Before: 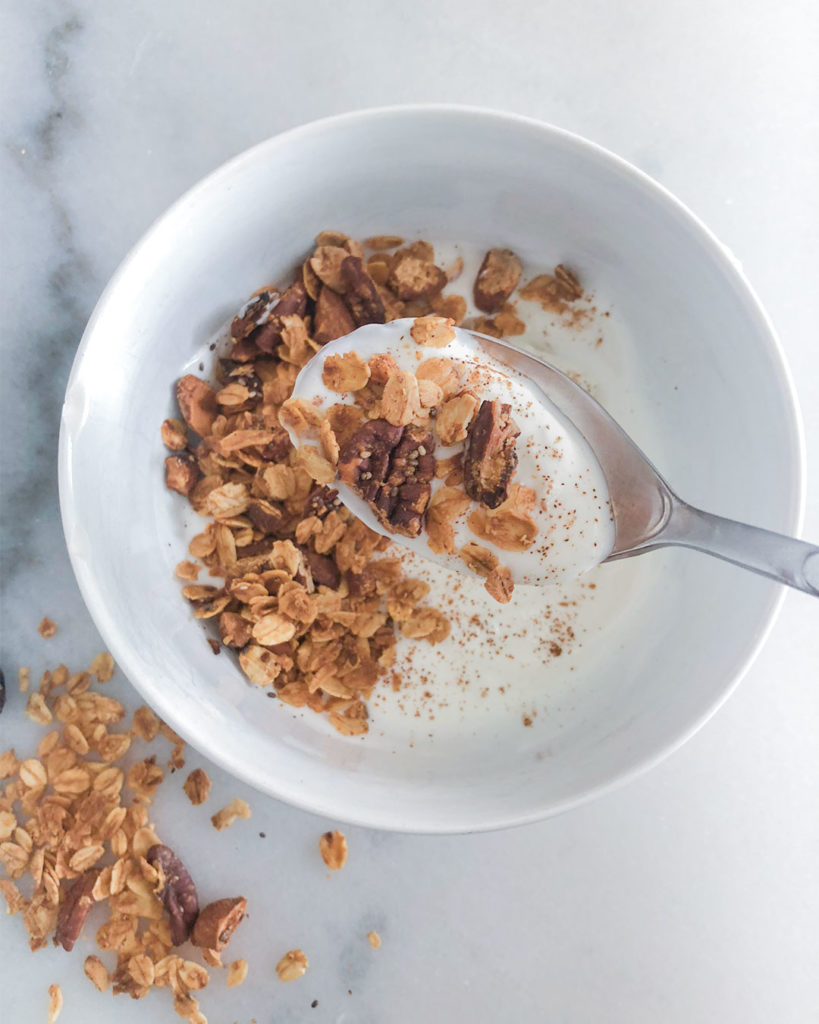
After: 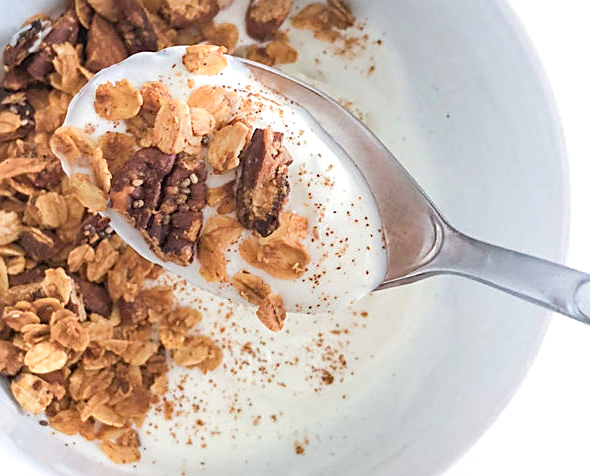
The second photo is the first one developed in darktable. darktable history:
crop and rotate: left 27.88%, top 26.657%, bottom 26.819%
haze removal: compatibility mode true, adaptive false
sharpen: on, module defaults
tone equalizer: -8 EV -0.452 EV, -7 EV -0.384 EV, -6 EV -0.333 EV, -5 EV -0.234 EV, -3 EV 0.236 EV, -2 EV 0.334 EV, -1 EV 0.397 EV, +0 EV 0.425 EV
